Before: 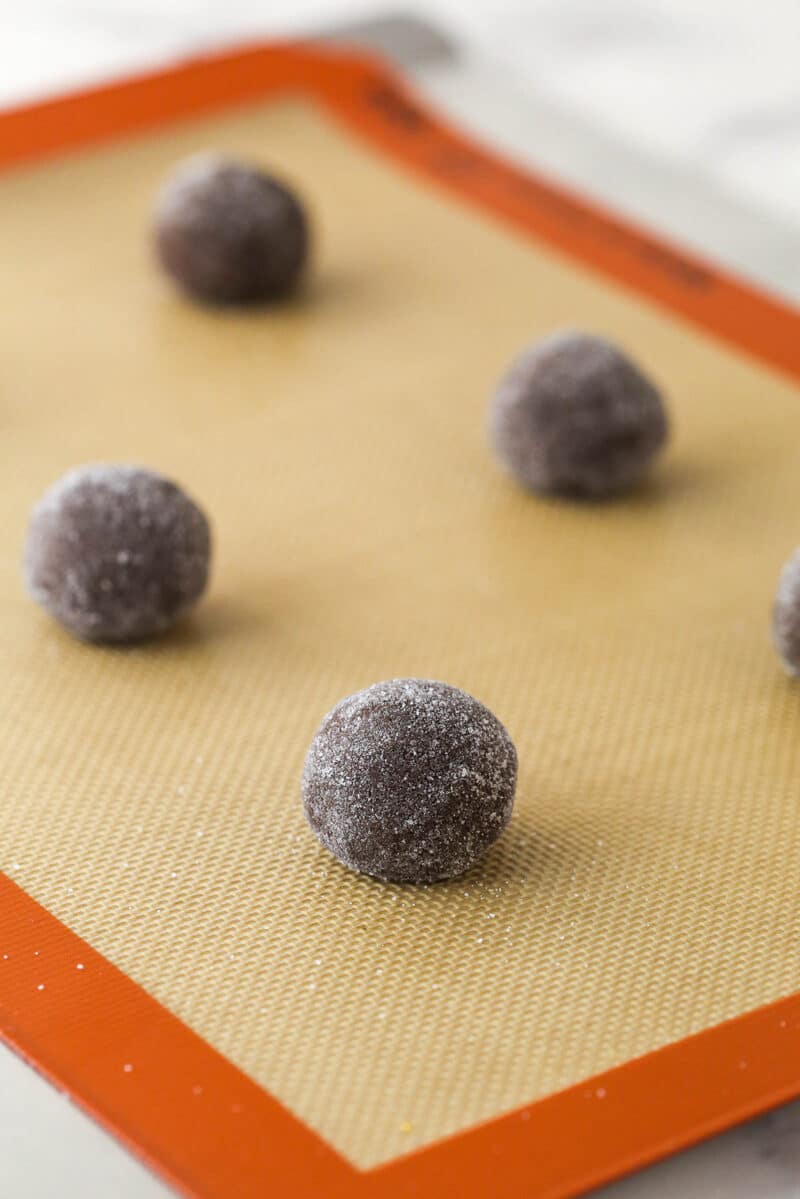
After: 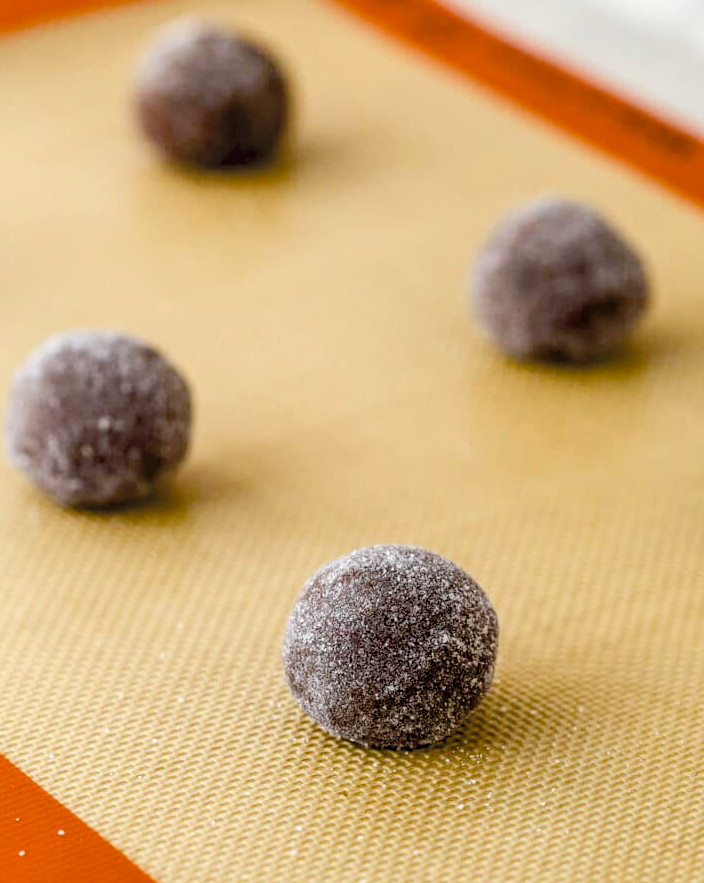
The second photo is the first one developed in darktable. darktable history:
crop and rotate: left 2.378%, top 11.219%, right 9.564%, bottom 15.11%
contrast brightness saturation: brightness 0.146
color balance rgb: global offset › luminance -1.429%, perceptual saturation grading › global saturation 20%, perceptual saturation grading › highlights -25.07%, perceptual saturation grading › shadows 25.018%, global vibrance 16.833%, saturation formula JzAzBz (2021)
local contrast: on, module defaults
